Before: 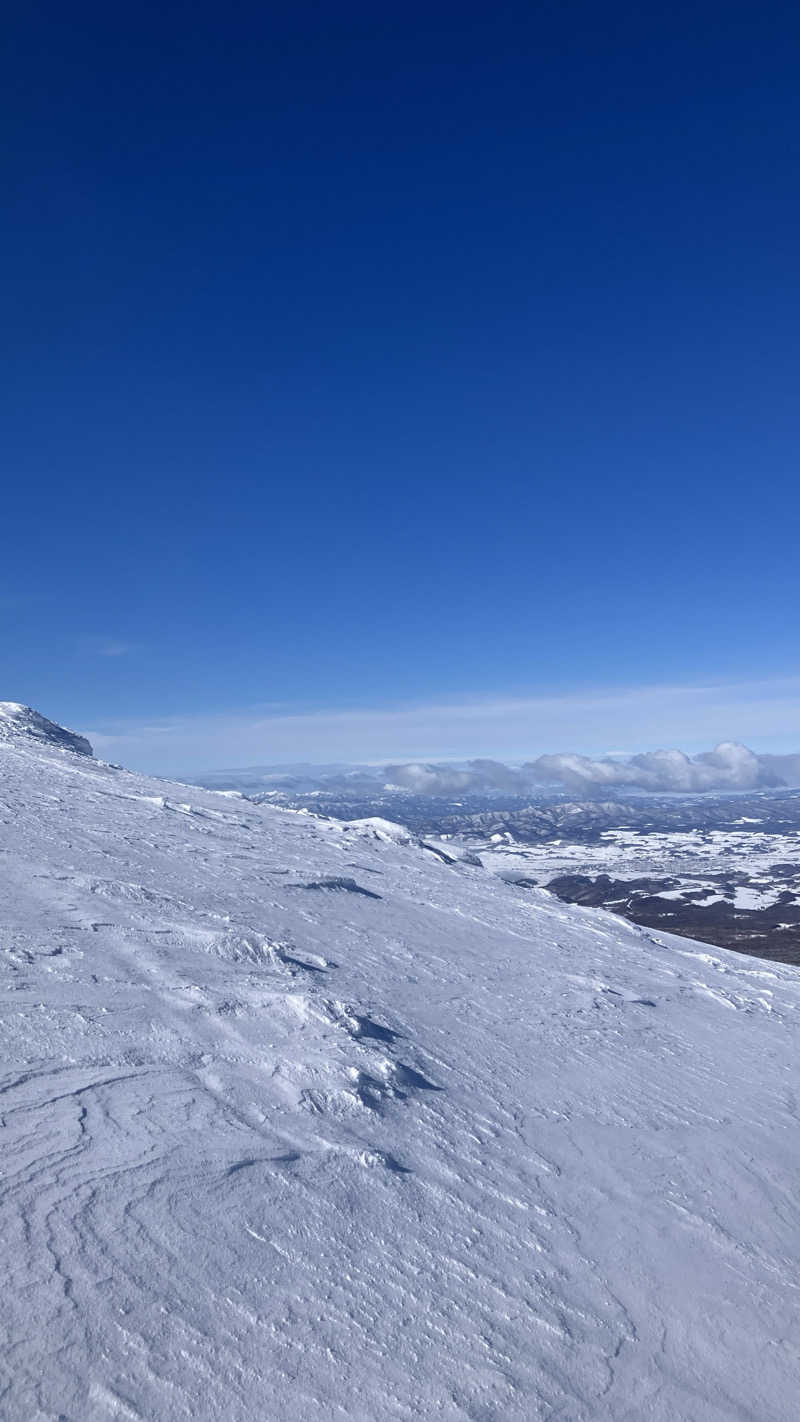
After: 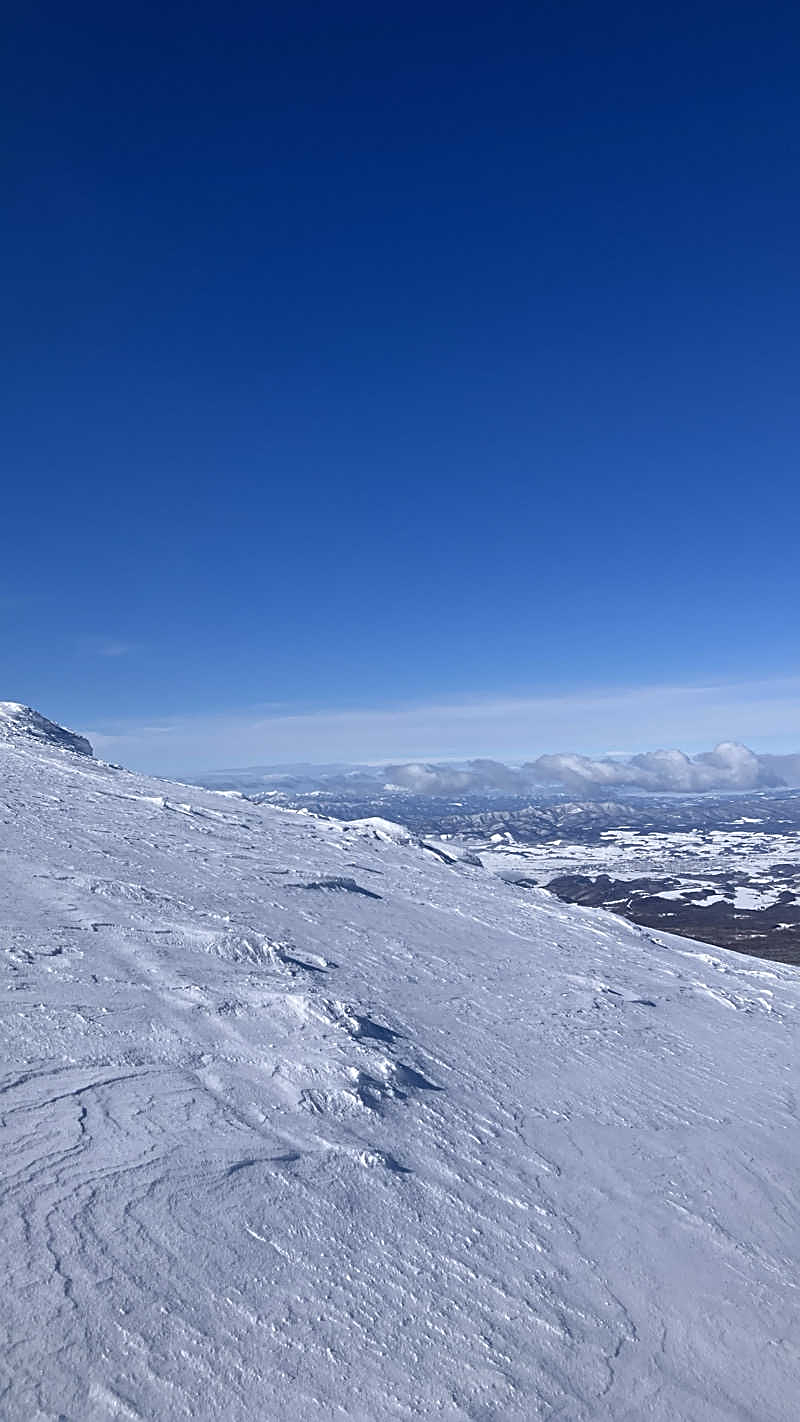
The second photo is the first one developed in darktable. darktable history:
sharpen: amount 0.59
